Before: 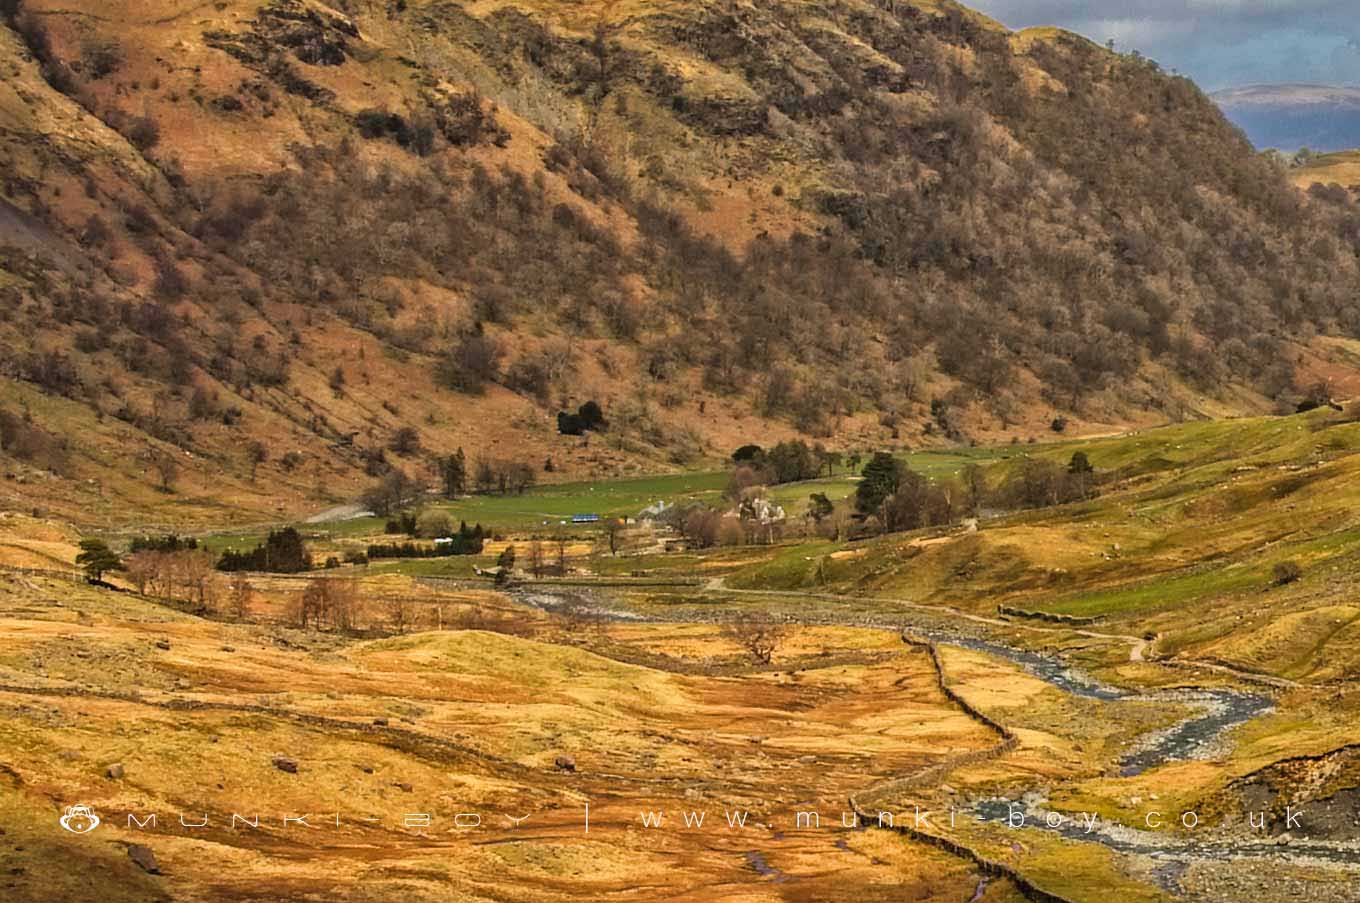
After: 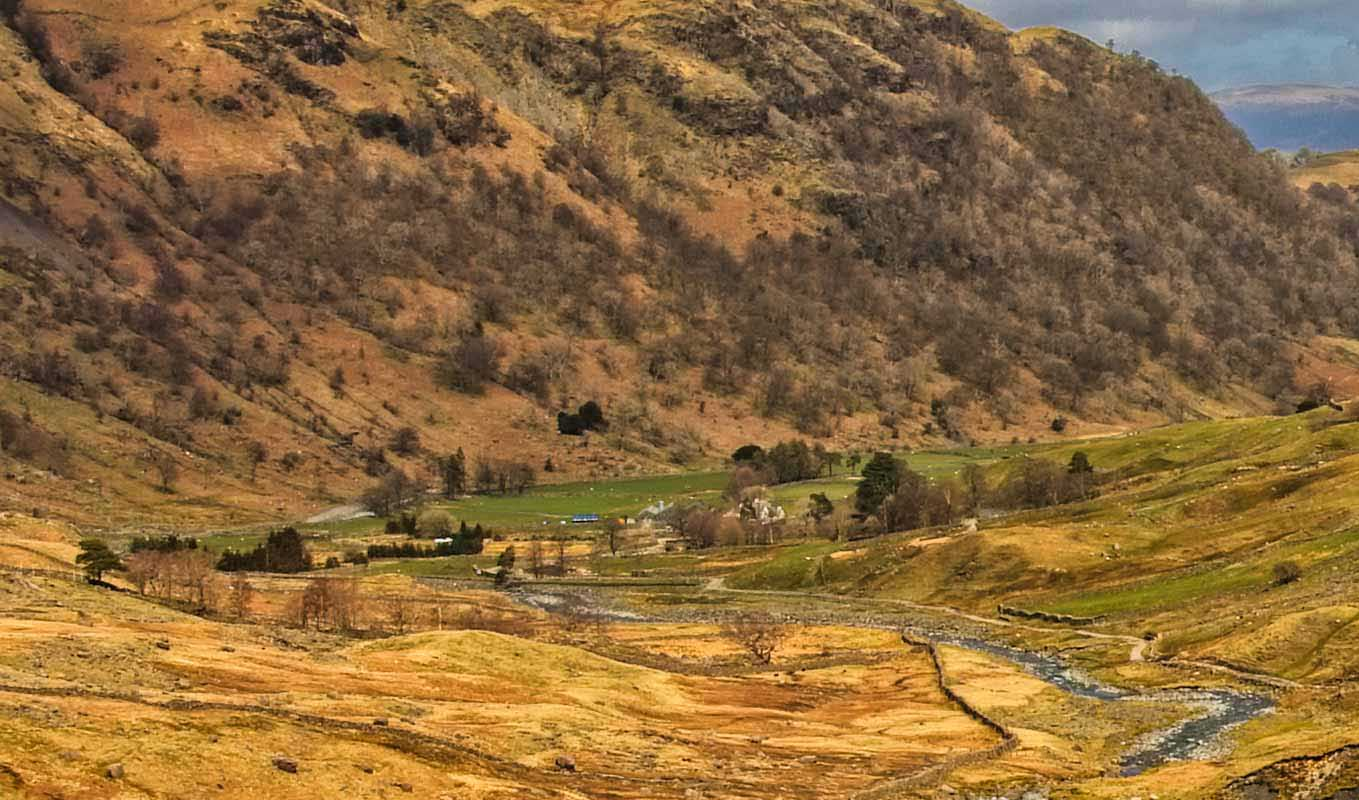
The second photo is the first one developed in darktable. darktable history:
crop and rotate: top 0%, bottom 11.374%
